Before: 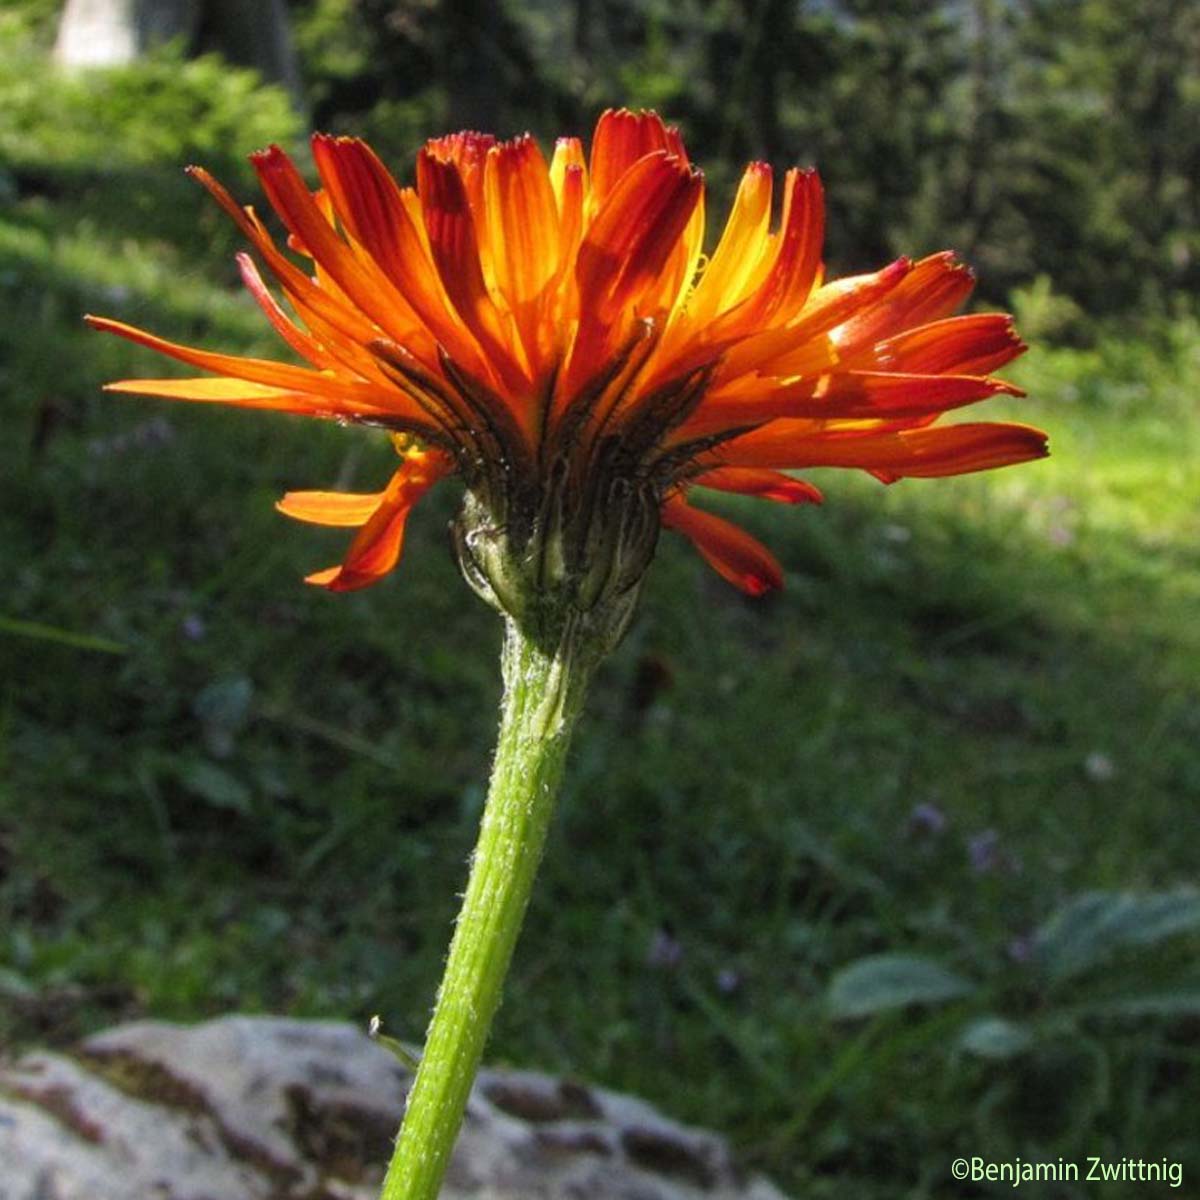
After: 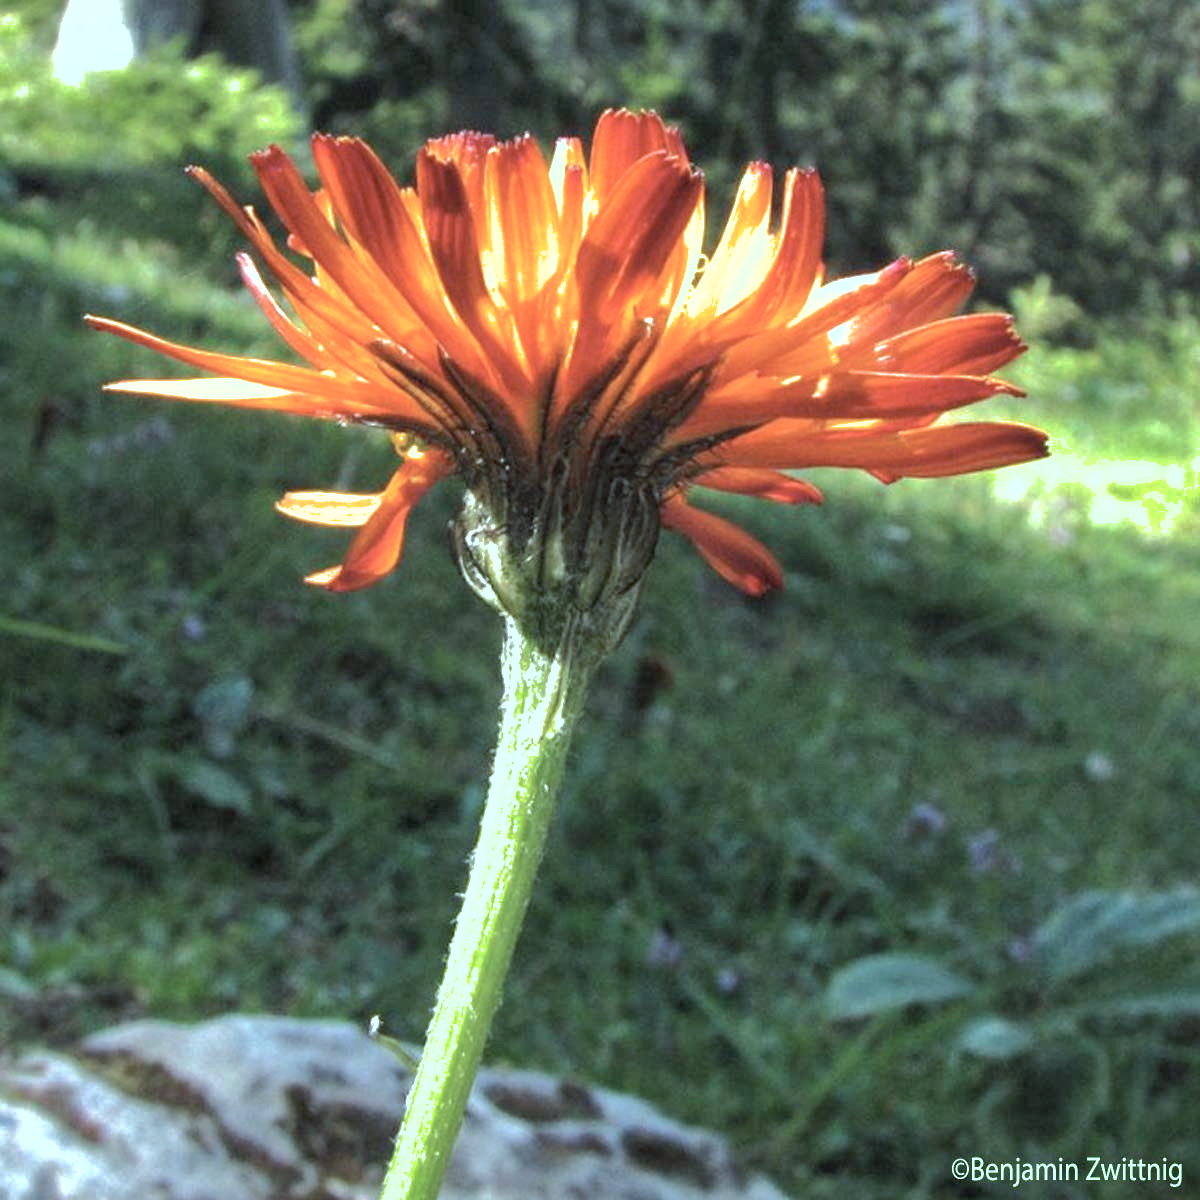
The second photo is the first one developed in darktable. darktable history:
exposure: black level correction 0.001, exposure 1.116 EV, compensate highlight preservation false
shadows and highlights: shadows 40, highlights -60
color correction: highlights a* -12.64, highlights b* -18.1, saturation 0.7
